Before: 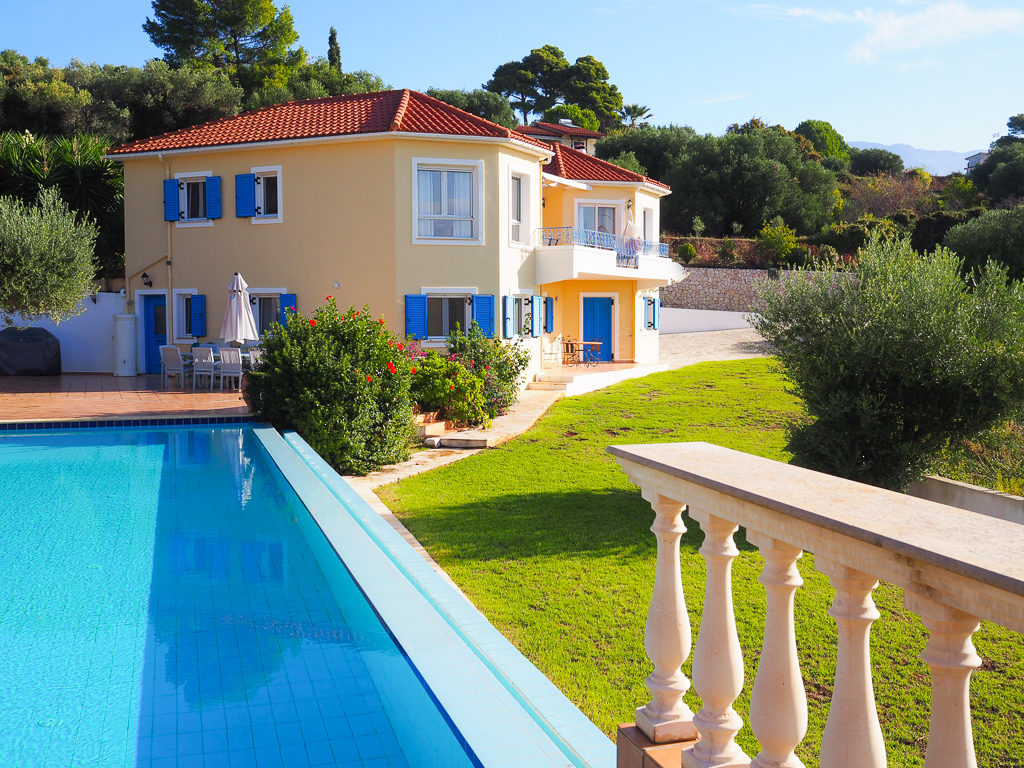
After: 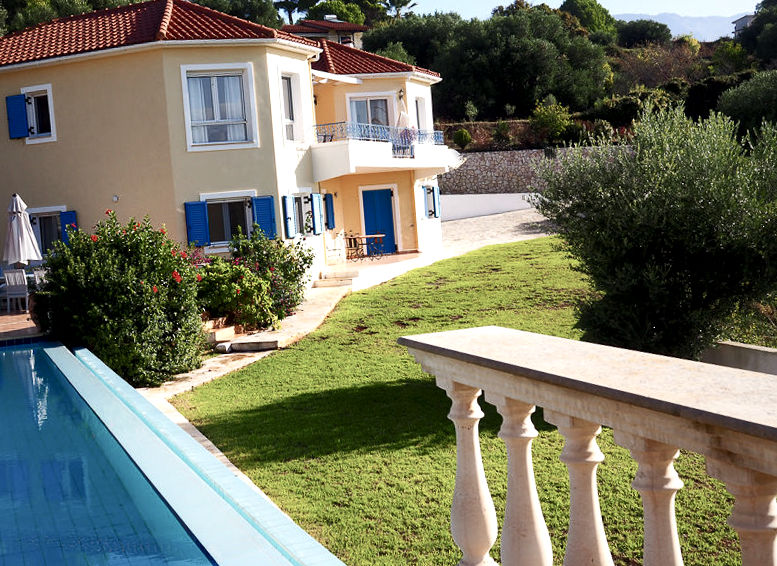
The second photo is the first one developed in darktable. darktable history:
crop: left 19.159%, top 9.58%, bottom 9.58%
local contrast: mode bilateral grid, contrast 25, coarseness 60, detail 151%, midtone range 0.2
rotate and perspective: rotation -4.57°, crop left 0.054, crop right 0.944, crop top 0.087, crop bottom 0.914
color balance rgb: perceptual saturation grading › highlights -31.88%, perceptual saturation grading › mid-tones 5.8%, perceptual saturation grading › shadows 18.12%, perceptual brilliance grading › highlights 3.62%, perceptual brilliance grading › mid-tones -18.12%, perceptual brilliance grading › shadows -41.3%
